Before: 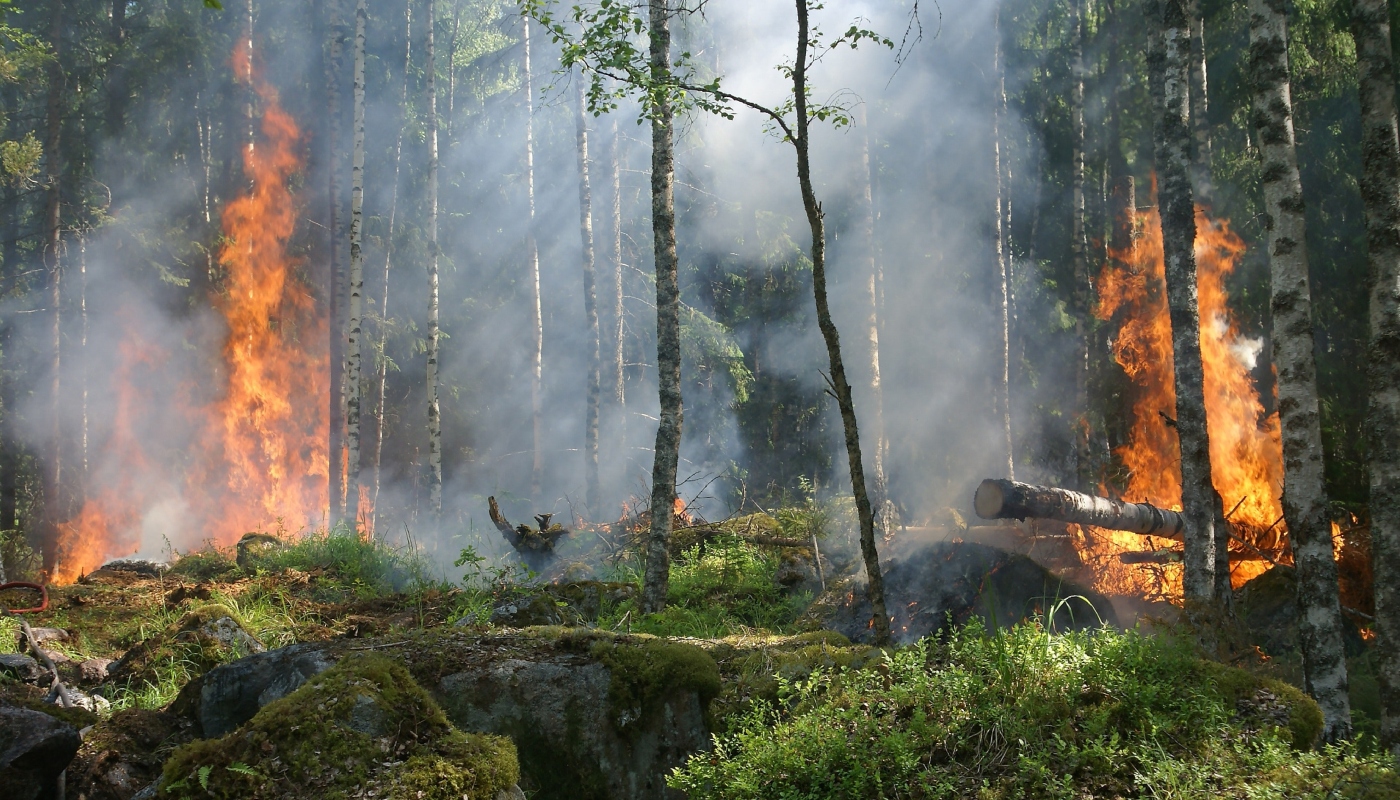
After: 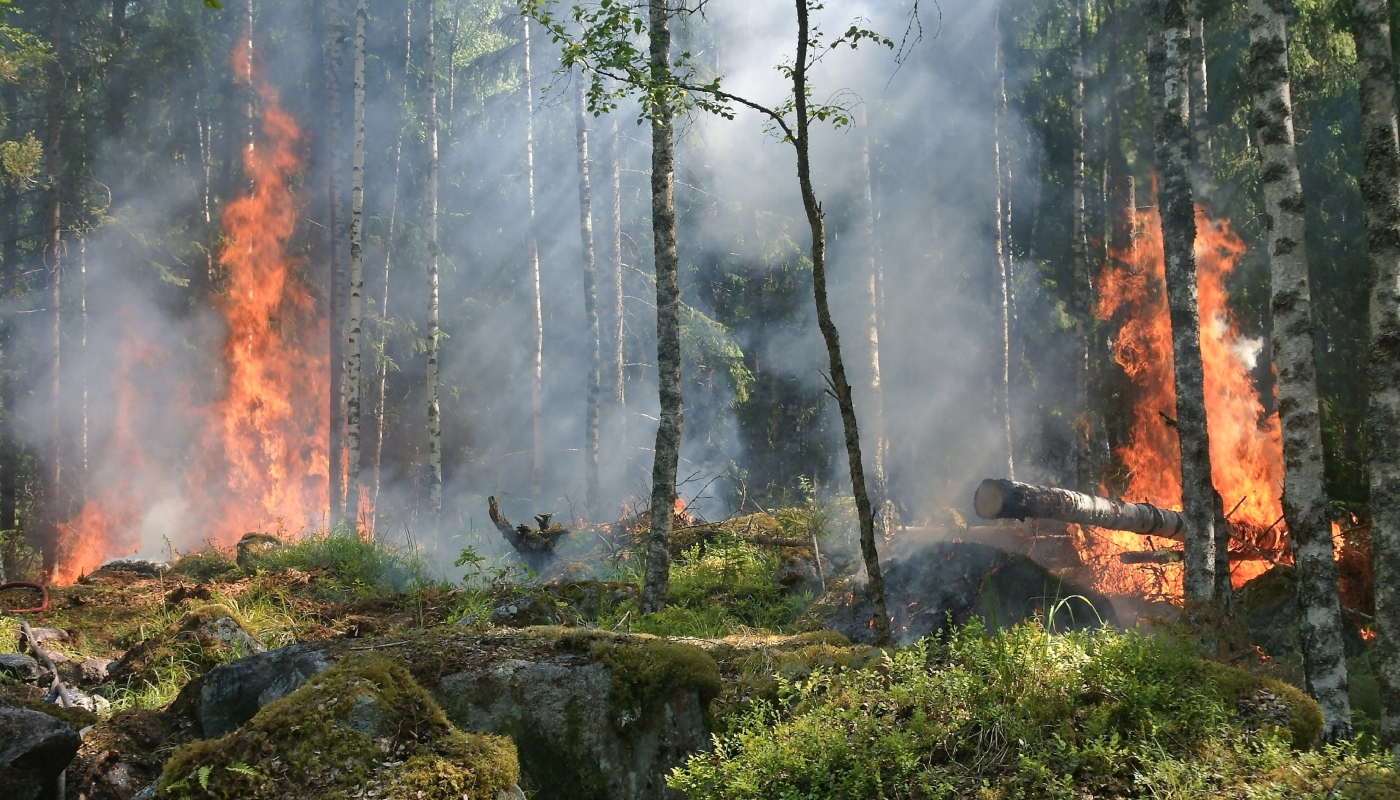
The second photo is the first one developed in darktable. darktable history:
shadows and highlights: soften with gaussian
color zones: curves: ch1 [(0, 0.469) (0.072, 0.457) (0.243, 0.494) (0.429, 0.5) (0.571, 0.5) (0.714, 0.5) (0.857, 0.5) (1, 0.469)]; ch2 [(0, 0.499) (0.143, 0.467) (0.242, 0.436) (0.429, 0.493) (0.571, 0.5) (0.714, 0.5) (0.857, 0.5) (1, 0.499)]
